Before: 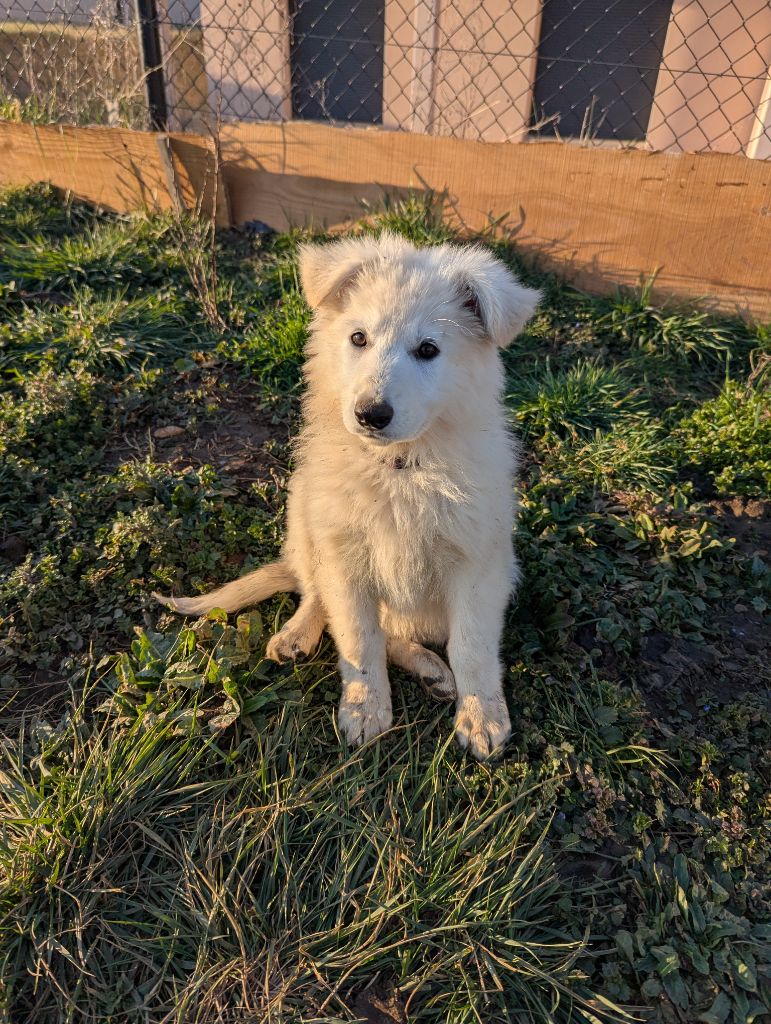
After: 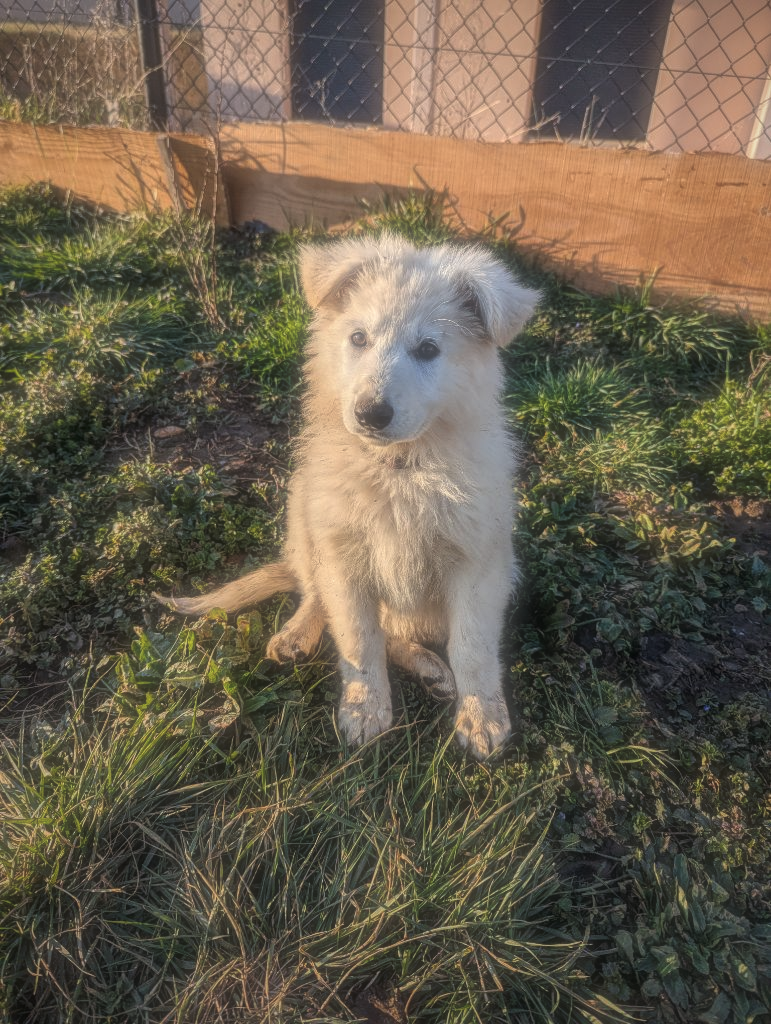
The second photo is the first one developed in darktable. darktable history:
soften: size 60.24%, saturation 65.46%, brightness 0.506 EV, mix 25.7%
vignetting: saturation 0, unbound false
local contrast: highlights 74%, shadows 55%, detail 176%, midtone range 0.207
